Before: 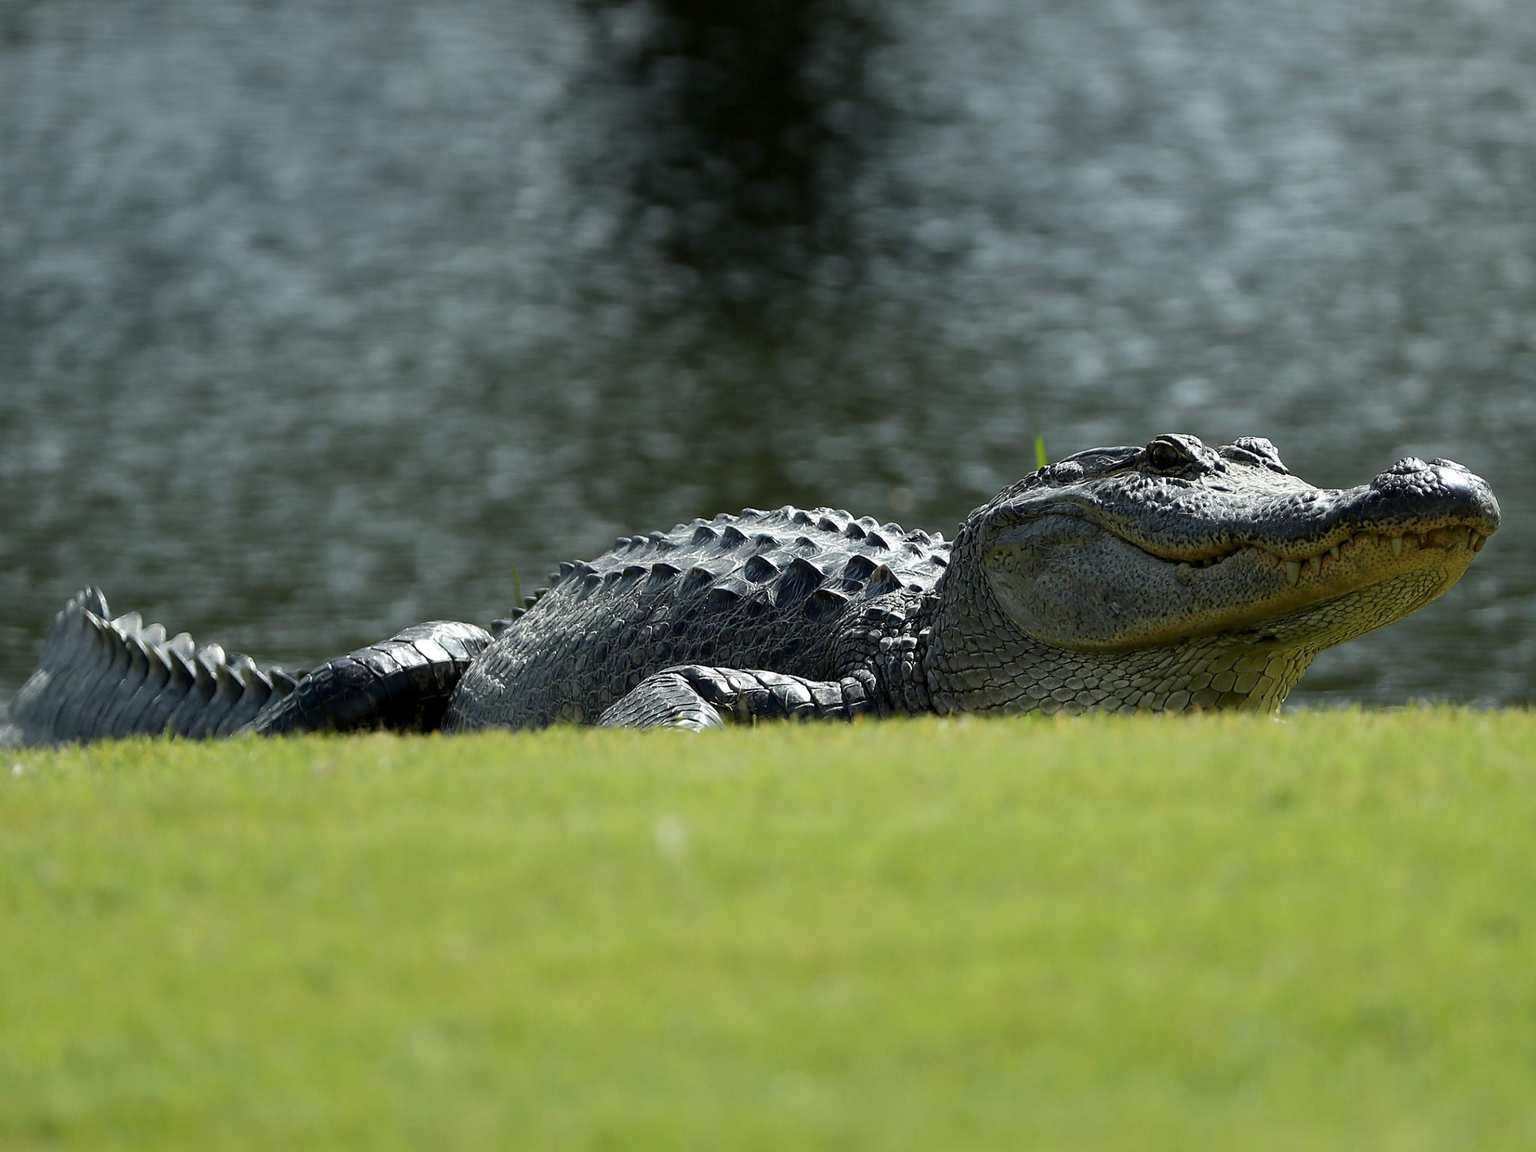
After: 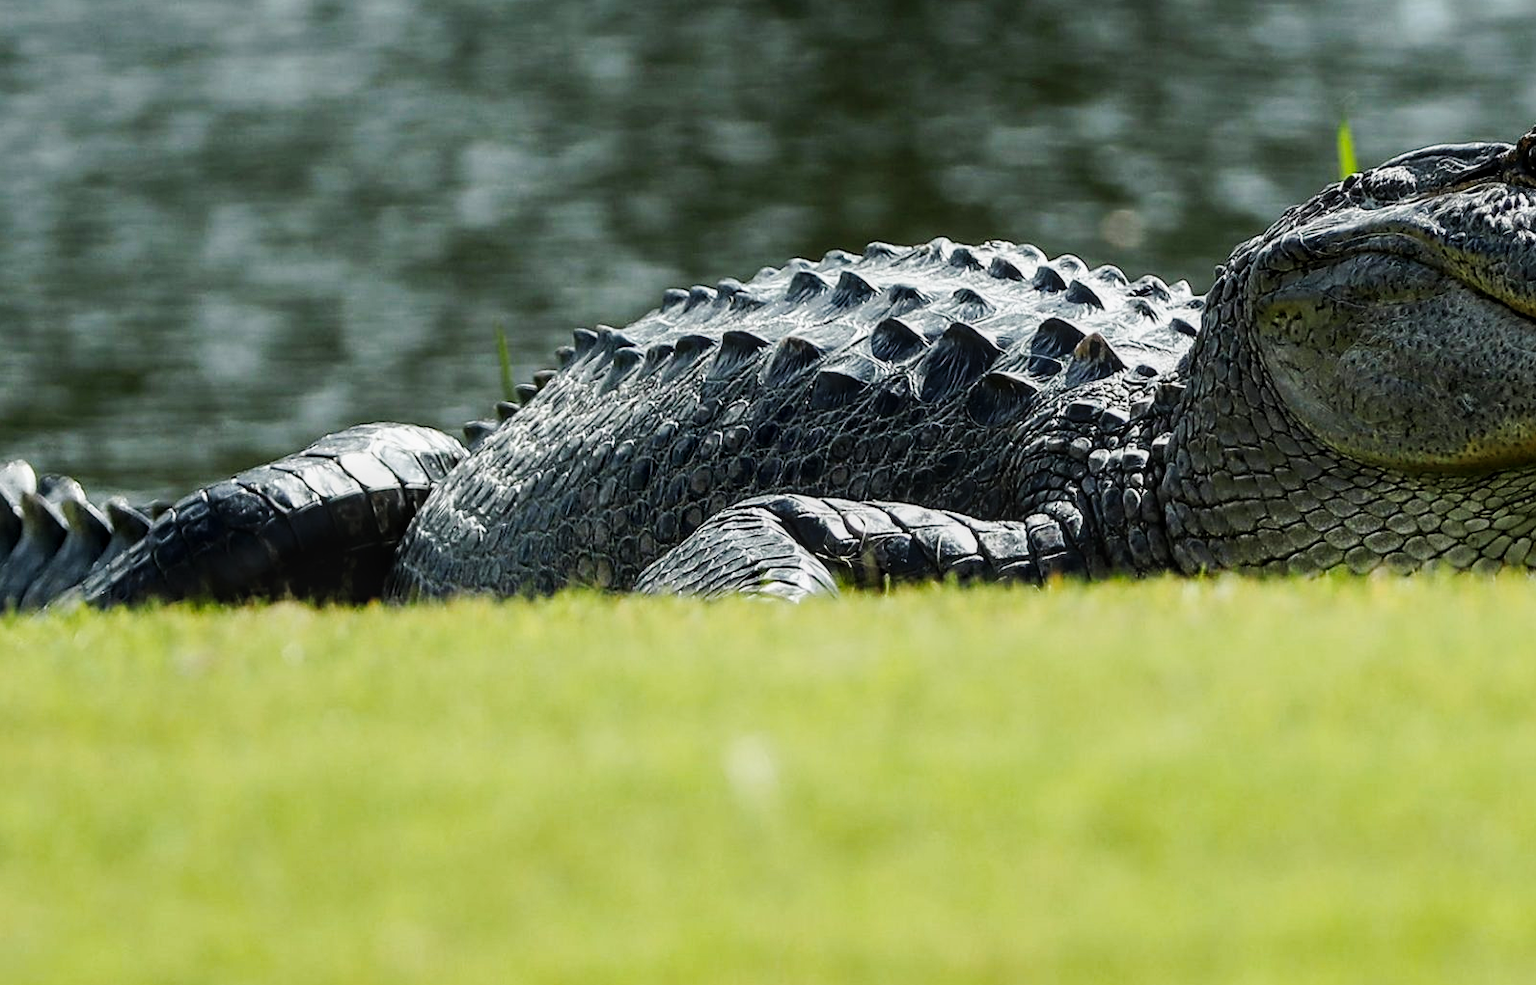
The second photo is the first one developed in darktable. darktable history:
tone curve: curves: ch0 [(0, 0) (0.114, 0.083) (0.291, 0.3) (0.447, 0.535) (0.602, 0.712) (0.772, 0.864) (0.999, 0.978)]; ch1 [(0, 0) (0.389, 0.352) (0.458, 0.433) (0.486, 0.474) (0.509, 0.505) (0.535, 0.541) (0.555, 0.557) (0.677, 0.724) (1, 1)]; ch2 [(0, 0) (0.369, 0.388) (0.449, 0.431) (0.501, 0.5) (0.528, 0.552) (0.561, 0.596) (0.697, 0.721) (1, 1)], preserve colors none
crop: left 13.231%, top 31.081%, right 24.567%, bottom 15.691%
local contrast: on, module defaults
